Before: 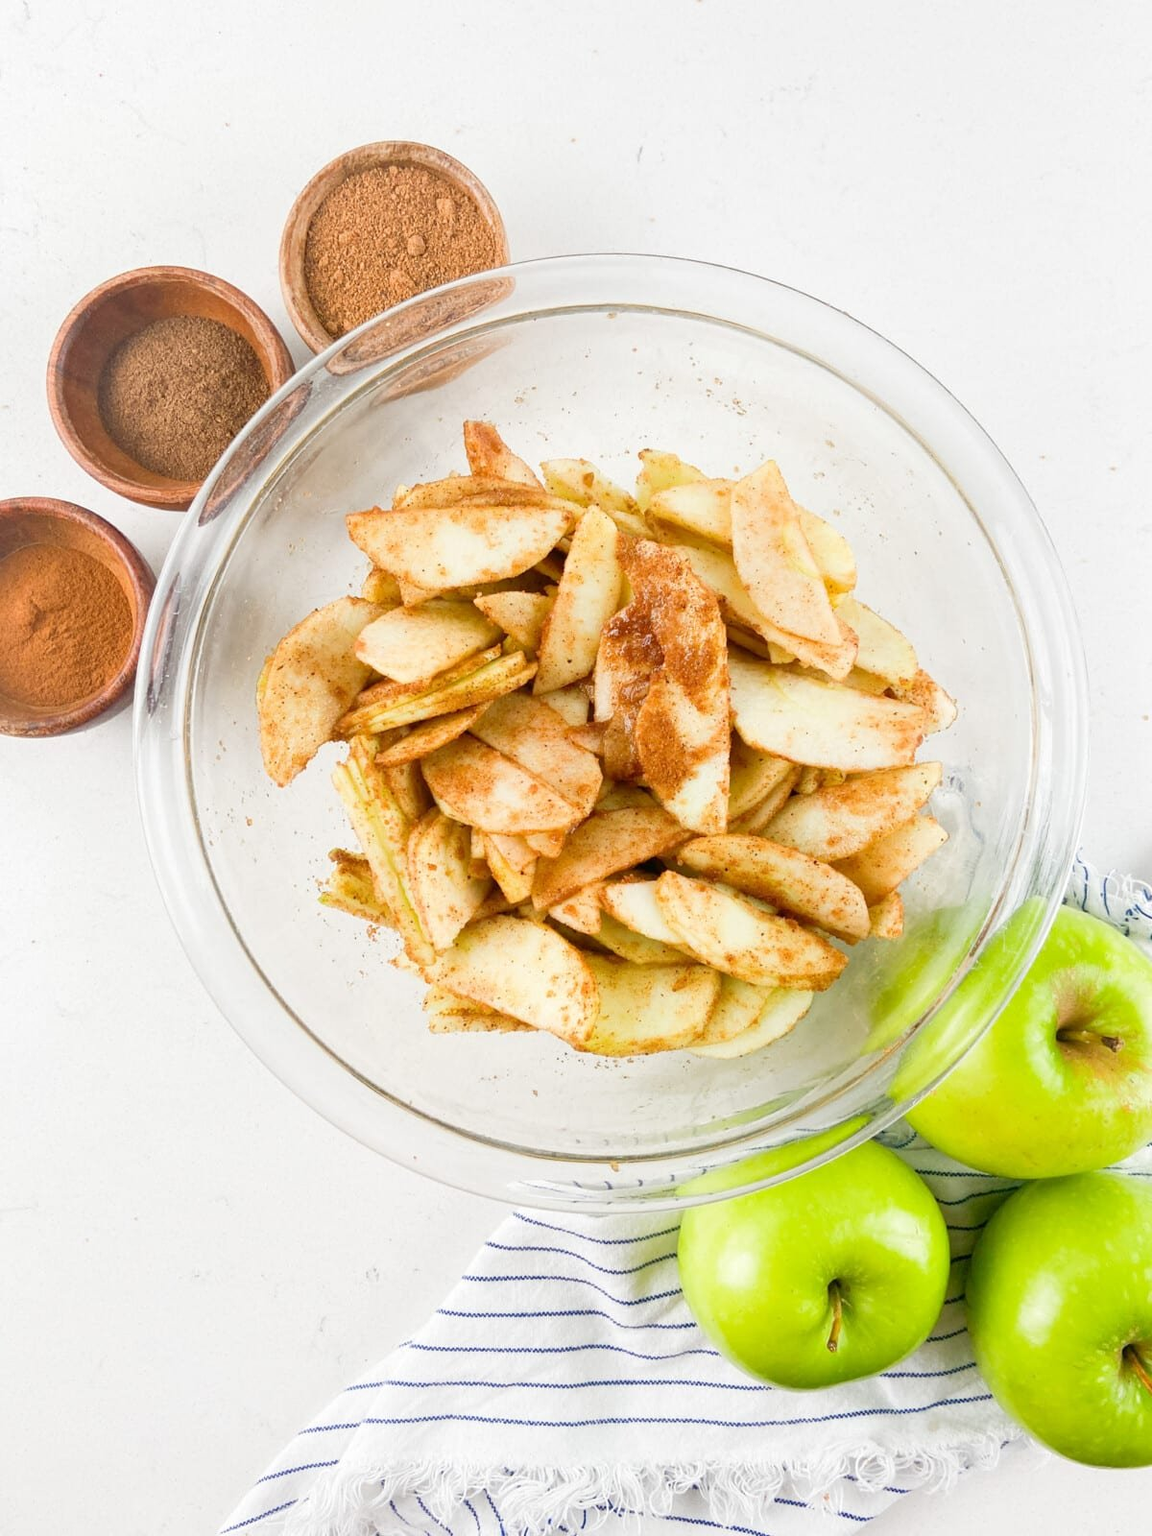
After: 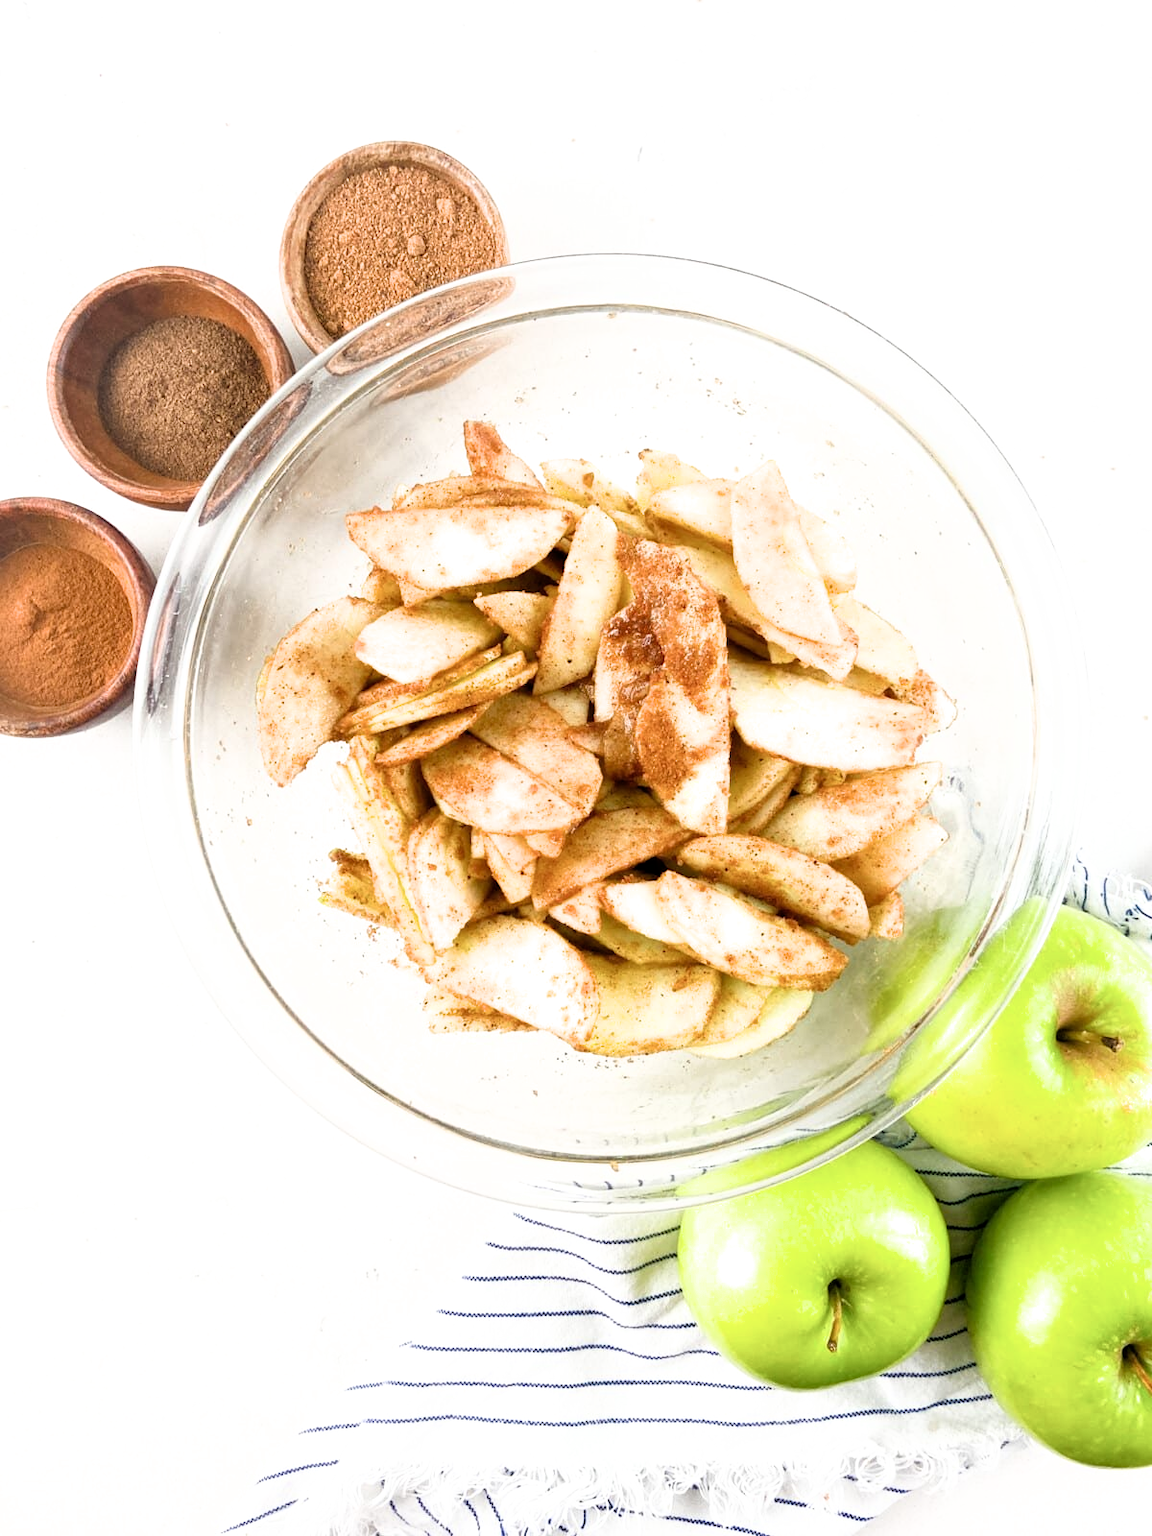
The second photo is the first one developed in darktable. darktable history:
filmic rgb: black relative exposure -8.3 EV, white relative exposure 2.2 EV, threshold 5.98 EV, target white luminance 99.931%, hardness 7.15, latitude 74.81%, contrast 1.316, highlights saturation mix -2.64%, shadows ↔ highlights balance 30.79%, contrast in shadows safe, enable highlight reconstruction true
